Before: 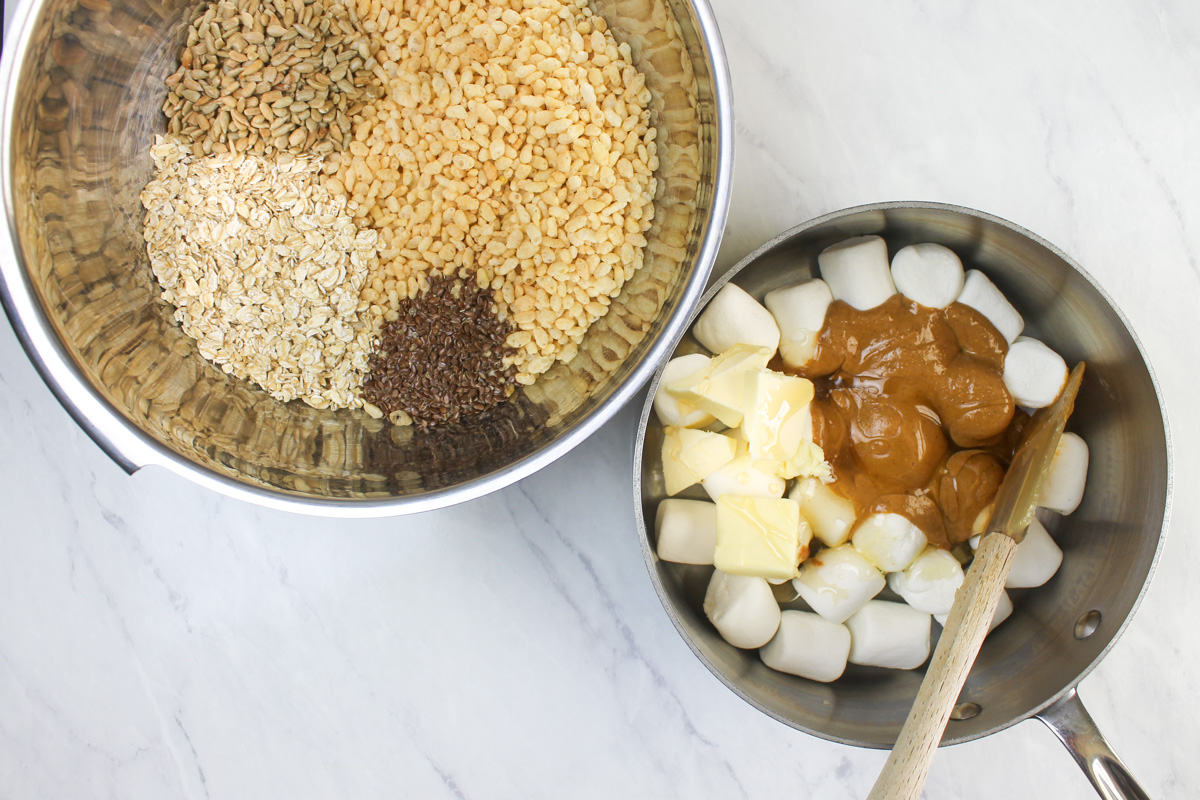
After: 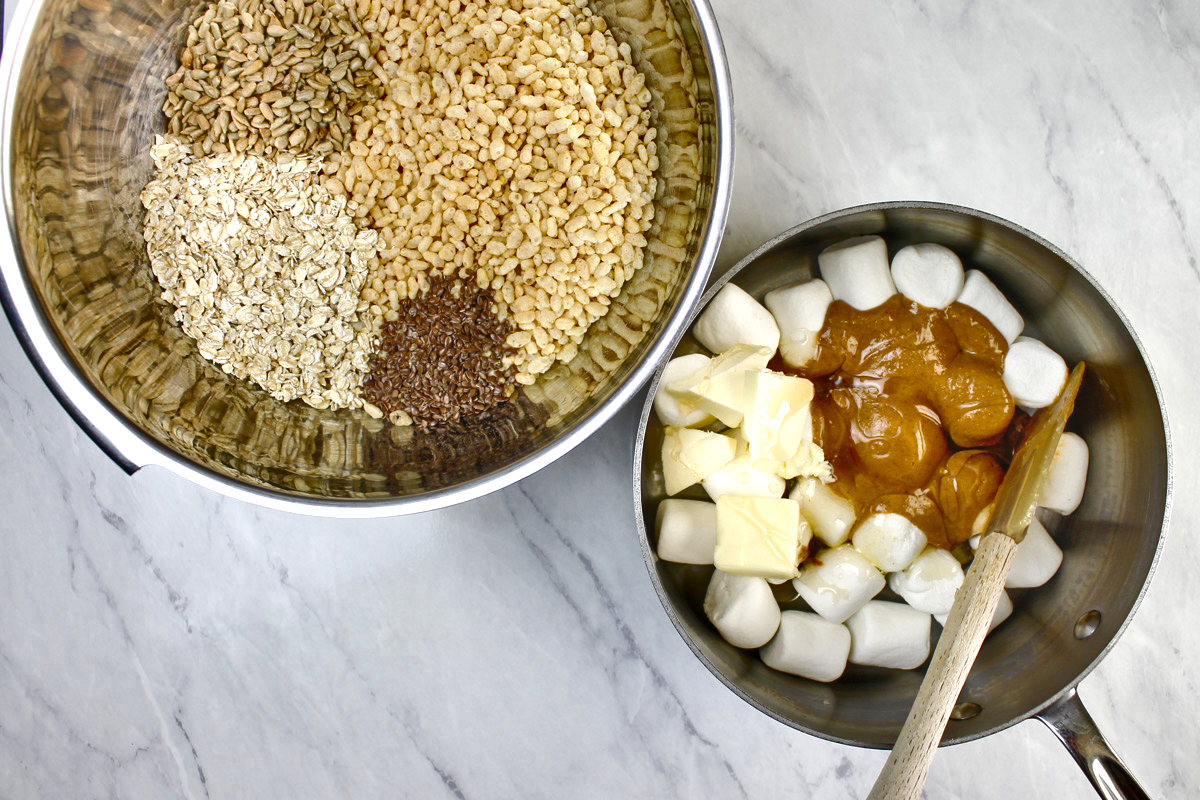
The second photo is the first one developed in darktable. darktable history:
tone equalizer: -7 EV 0.159 EV, -6 EV 0.58 EV, -5 EV 1.14 EV, -4 EV 1.37 EV, -3 EV 1.13 EV, -2 EV 0.6 EV, -1 EV 0.166 EV, mask exposure compensation -0.503 EV
shadows and highlights: radius 102.79, shadows 50.71, highlights -65.38, soften with gaussian
local contrast: highlights 135%, shadows 131%, detail 140%, midtone range 0.256
base curve: curves: ch0 [(0, 0.024) (0.055, 0.065) (0.121, 0.166) (0.236, 0.319) (0.693, 0.726) (1, 1)], preserve colors none
